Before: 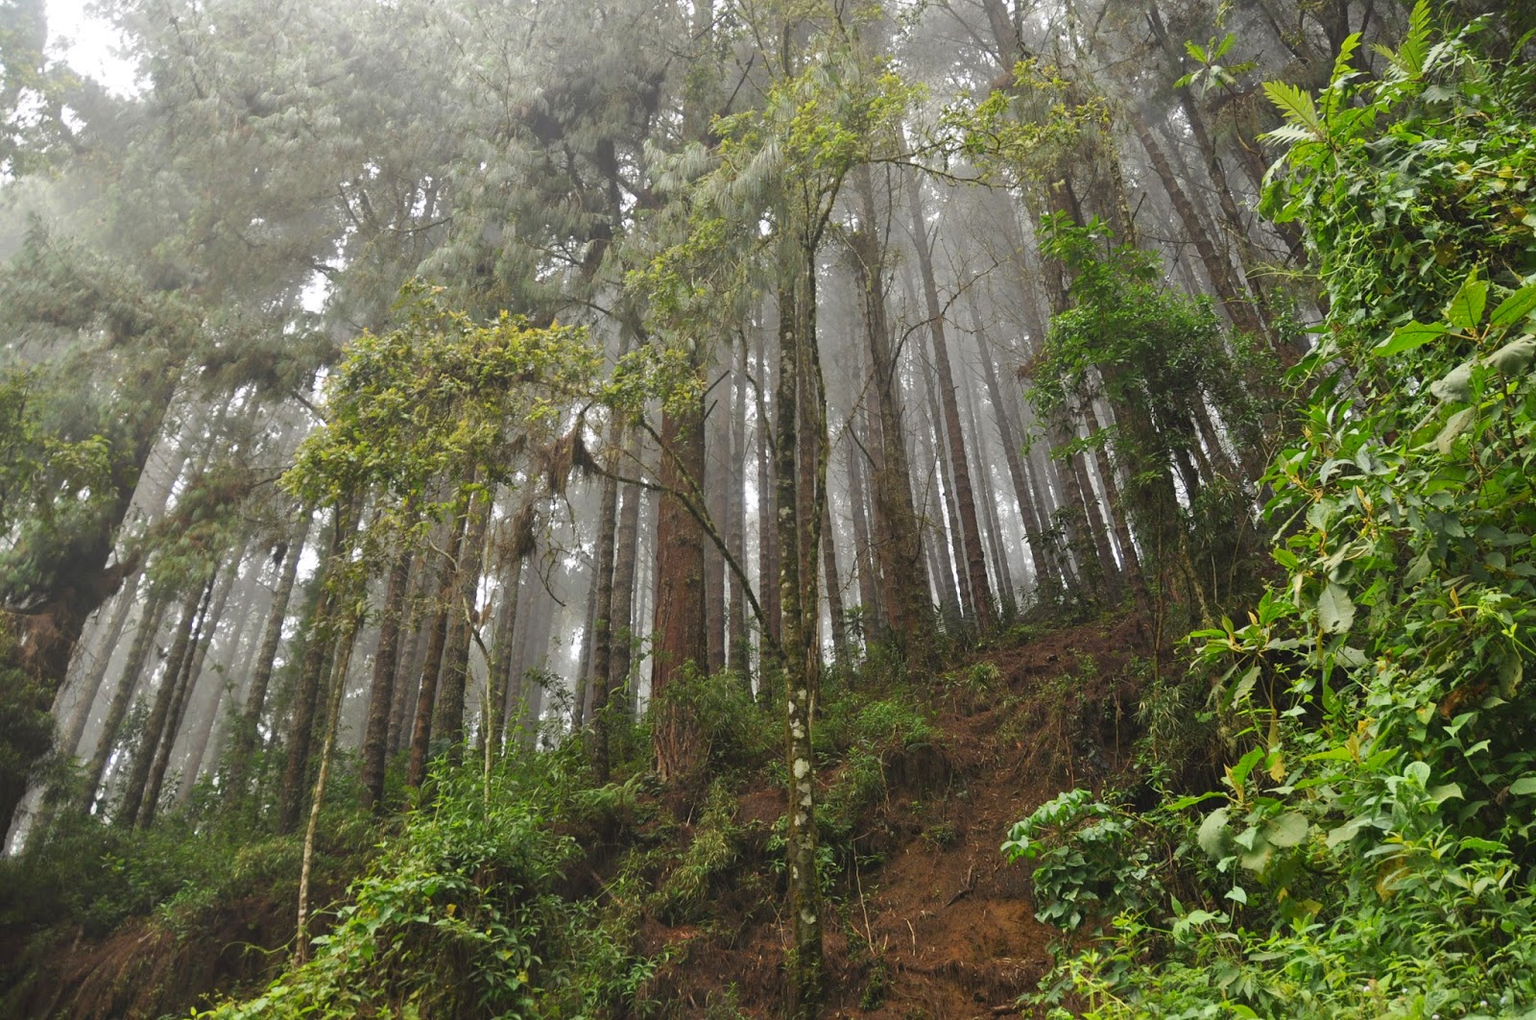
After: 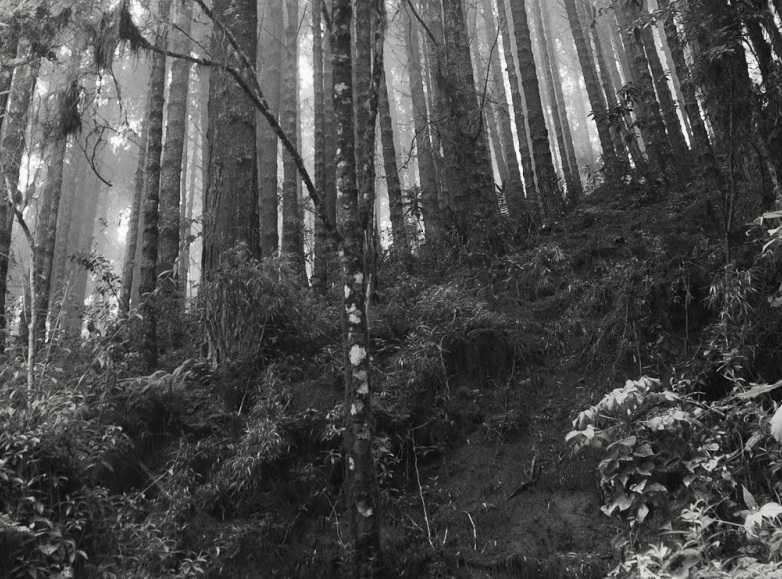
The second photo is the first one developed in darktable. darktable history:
color balance rgb: perceptual saturation grading › global saturation 29.546%, global vibrance 25.272%
shadows and highlights: shadows -70.86, highlights 33.66, soften with gaussian
tone curve: curves: ch0 [(0, 0) (0.071, 0.047) (0.266, 0.26) (0.491, 0.552) (0.753, 0.818) (1, 0.983)]; ch1 [(0, 0) (0.346, 0.307) (0.408, 0.369) (0.463, 0.443) (0.482, 0.493) (0.502, 0.5) (0.517, 0.518) (0.55, 0.573) (0.597, 0.641) (0.651, 0.709) (1, 1)]; ch2 [(0, 0) (0.346, 0.34) (0.434, 0.46) (0.485, 0.494) (0.5, 0.494) (0.517, 0.506) (0.535, 0.545) (0.583, 0.634) (0.625, 0.686) (1, 1)], color space Lab, linked channels, preserve colors none
crop: left 29.813%, top 41.978%, right 21.306%, bottom 3.491%
contrast brightness saturation: saturation -0.98
